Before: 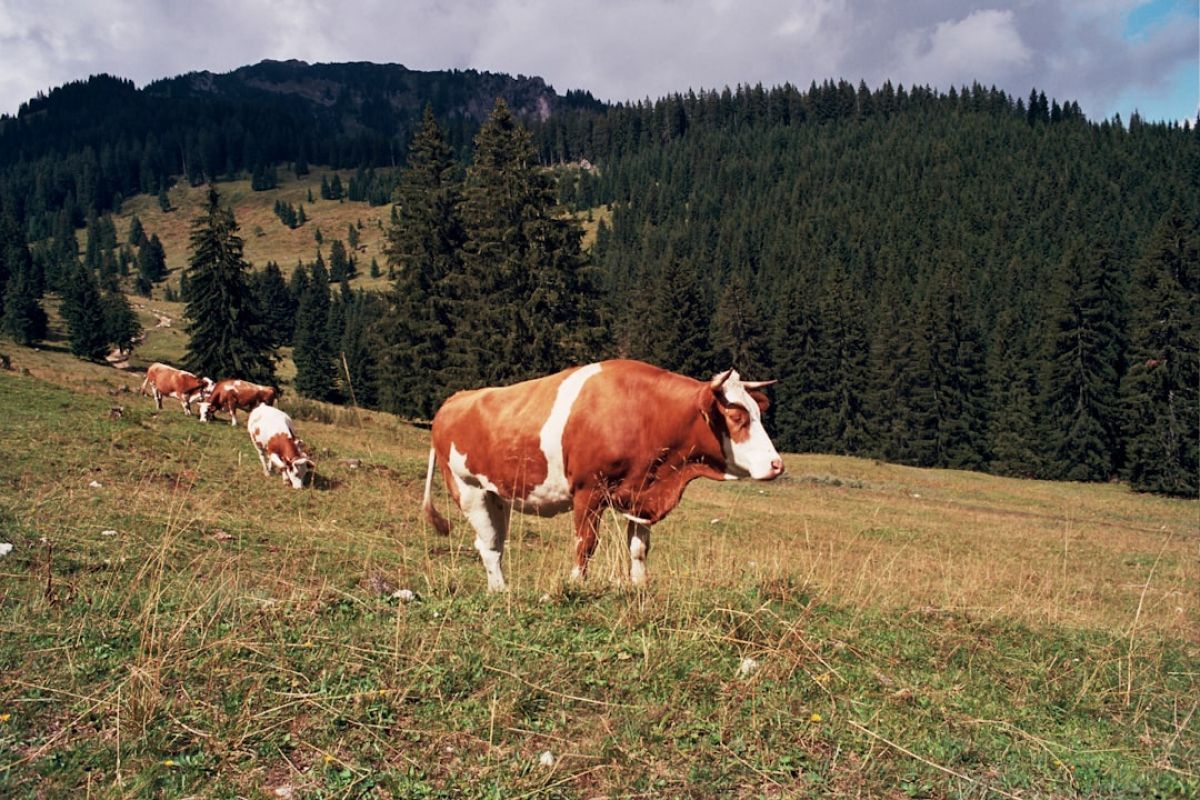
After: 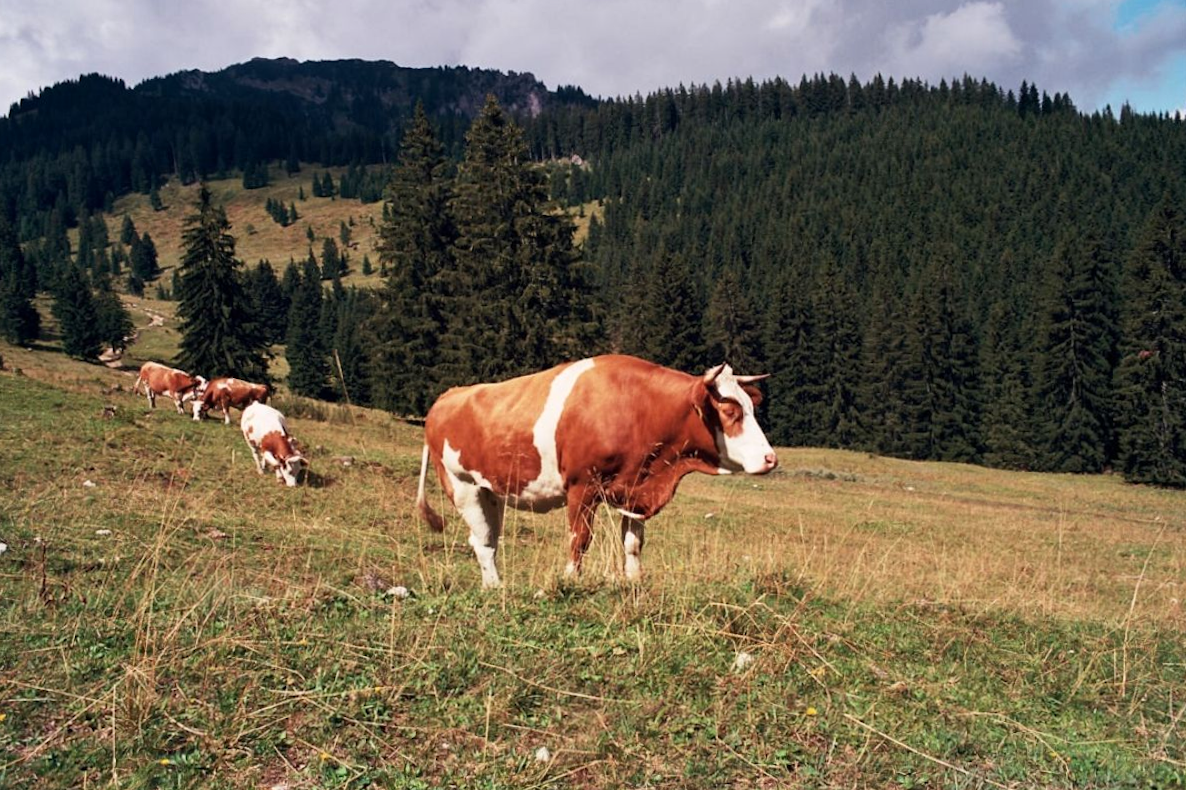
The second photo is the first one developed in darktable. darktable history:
tone equalizer: on, module defaults
rotate and perspective: rotation -0.45°, automatic cropping original format, crop left 0.008, crop right 0.992, crop top 0.012, crop bottom 0.988
contrast brightness saturation: contrast 0.1, brightness 0.02, saturation 0.02
